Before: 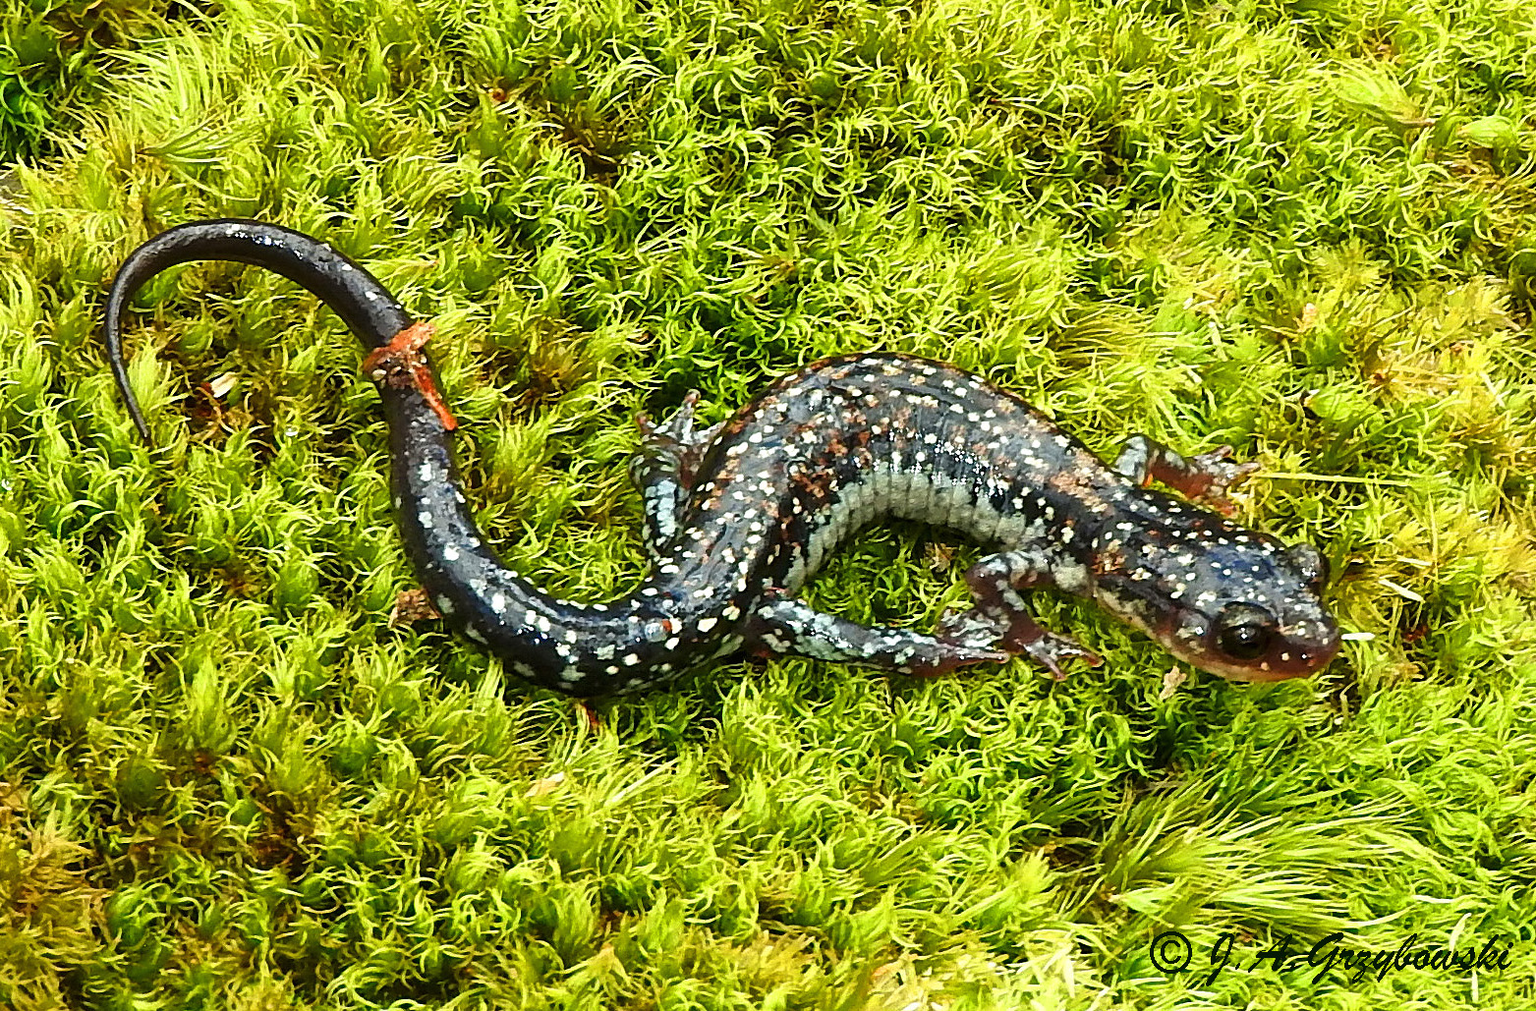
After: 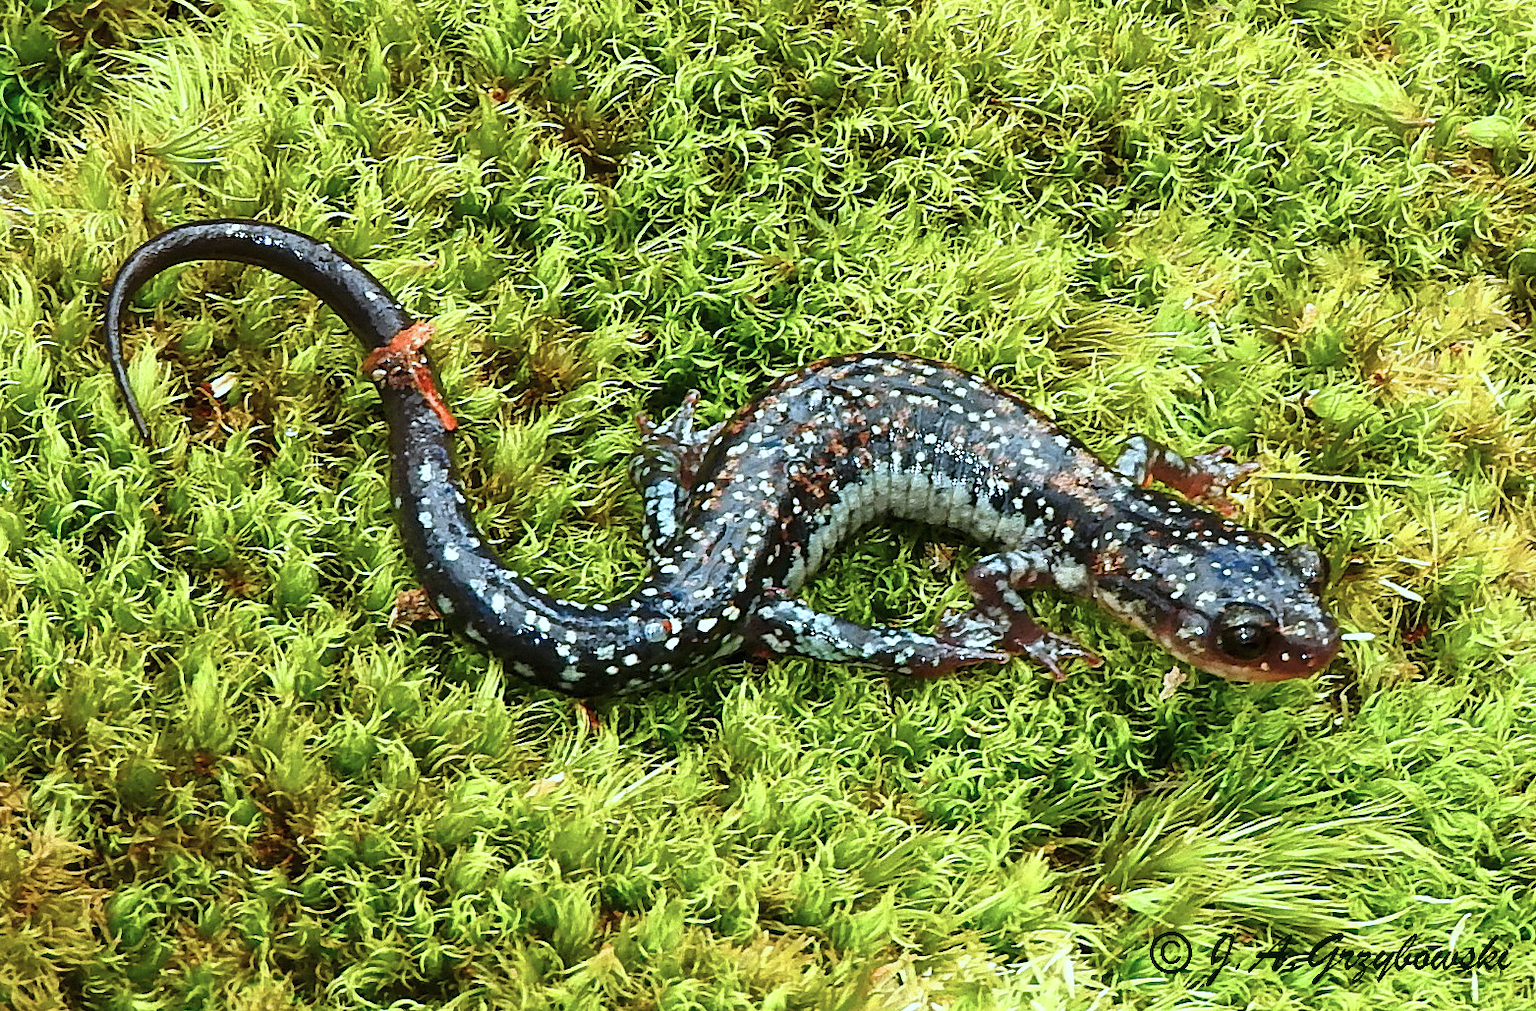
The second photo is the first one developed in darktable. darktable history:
color correction: highlights a* -2.38, highlights b* -18.36
